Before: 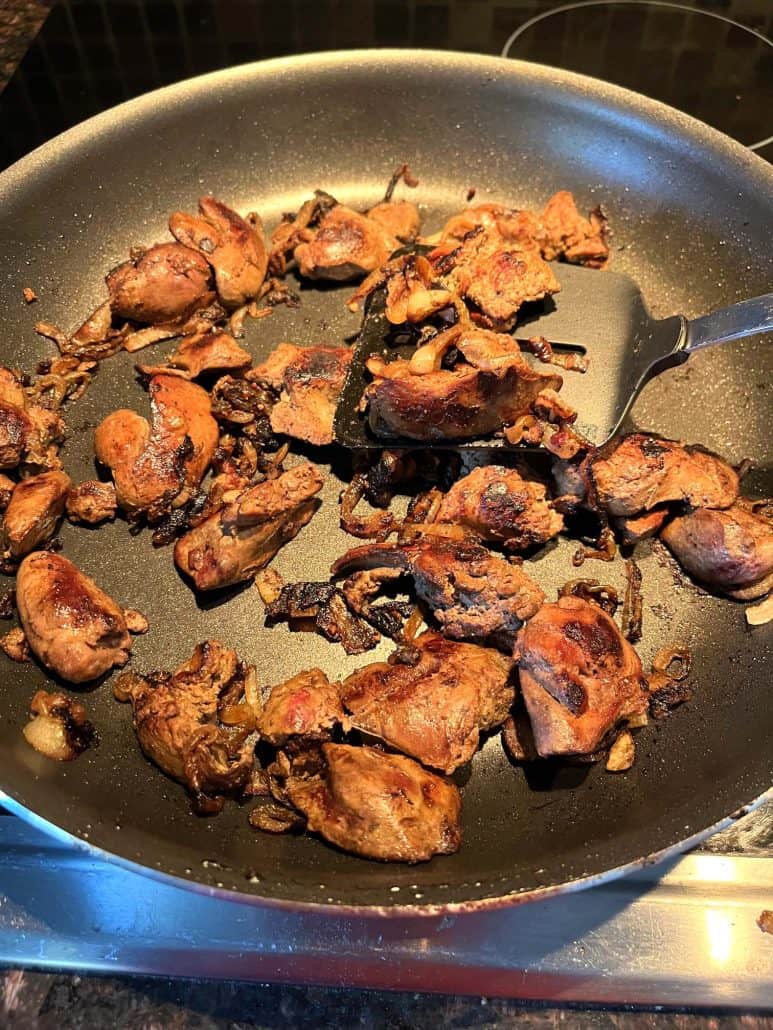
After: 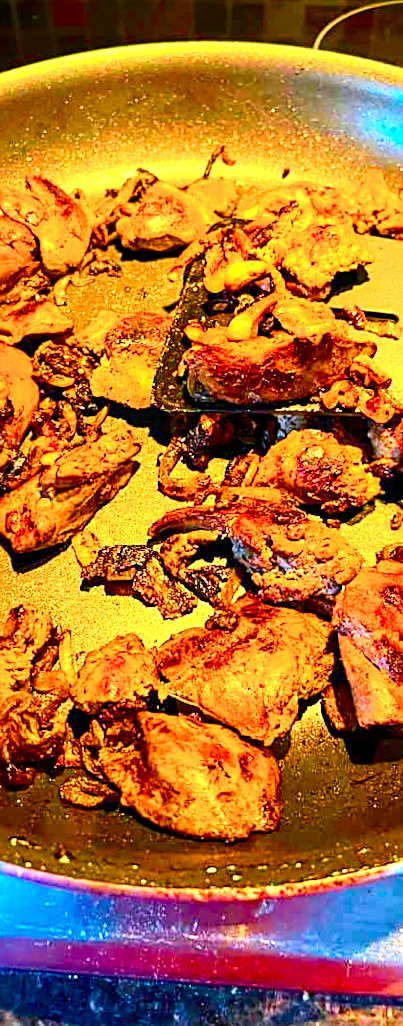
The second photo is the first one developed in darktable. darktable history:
local contrast: shadows 94%
exposure: black level correction 0, exposure 0.7 EV, compensate exposure bias true, compensate highlight preservation false
crop: left 21.496%, right 22.254%
tone equalizer: -8 EV 0.25 EV, -7 EV 0.417 EV, -6 EV 0.417 EV, -5 EV 0.25 EV, -3 EV -0.25 EV, -2 EV -0.417 EV, -1 EV -0.417 EV, +0 EV -0.25 EV, edges refinement/feathering 500, mask exposure compensation -1.57 EV, preserve details guided filter
color balance rgb: linear chroma grading › global chroma 25%, perceptual saturation grading › global saturation 40%, perceptual brilliance grading › global brilliance 30%, global vibrance 40%
rotate and perspective: rotation 0.215°, lens shift (vertical) -0.139, crop left 0.069, crop right 0.939, crop top 0.002, crop bottom 0.996
sharpen: radius 2.531, amount 0.628
tone curve: curves: ch0 [(0, 0) (0.187, 0.12) (0.384, 0.363) (0.618, 0.698) (0.754, 0.857) (0.875, 0.956) (1, 0.987)]; ch1 [(0, 0) (0.402, 0.36) (0.476, 0.466) (0.501, 0.501) (0.518, 0.514) (0.564, 0.608) (0.614, 0.664) (0.692, 0.744) (1, 1)]; ch2 [(0, 0) (0.435, 0.412) (0.483, 0.481) (0.503, 0.503) (0.522, 0.535) (0.563, 0.601) (0.627, 0.699) (0.699, 0.753) (0.997, 0.858)], color space Lab, independent channels
